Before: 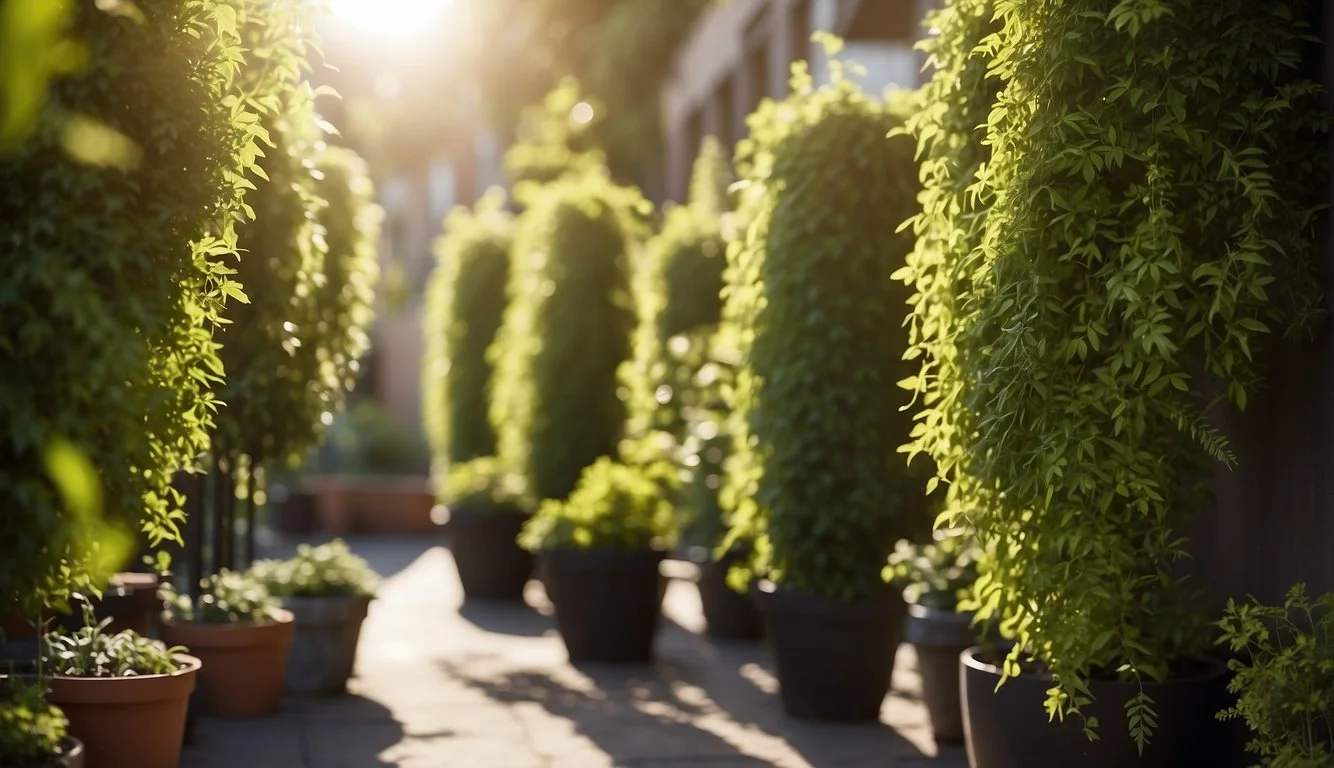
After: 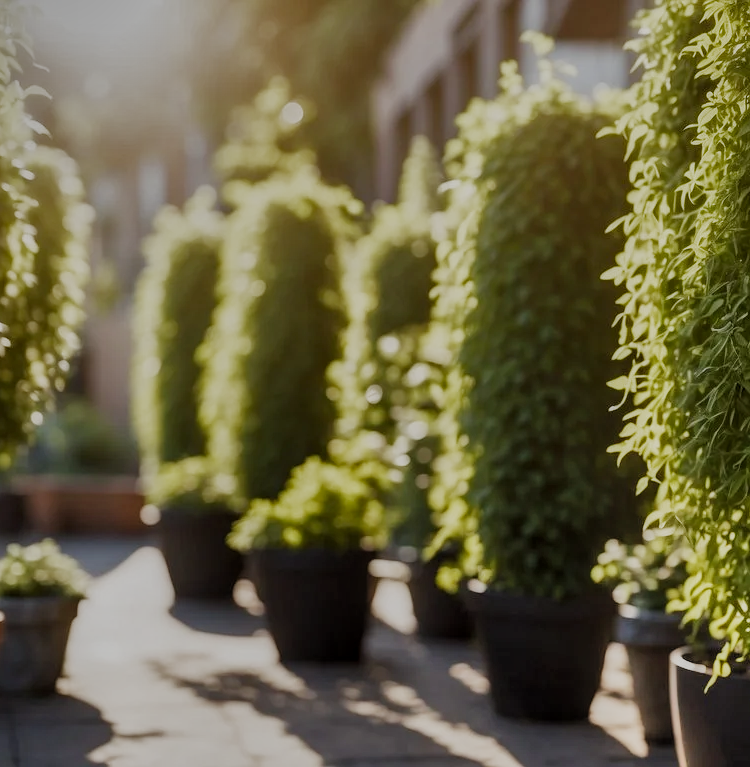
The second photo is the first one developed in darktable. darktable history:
filmic rgb: black relative exposure -8.14 EV, white relative exposure 3.77 EV, hardness 4.46, preserve chrominance no, color science v5 (2021), contrast in shadows safe, contrast in highlights safe
shadows and highlights: shadows 79.46, white point adjustment -9.02, highlights -61.38, soften with gaussian
local contrast: on, module defaults
crop: left 21.765%, right 21.974%, bottom 0.014%
